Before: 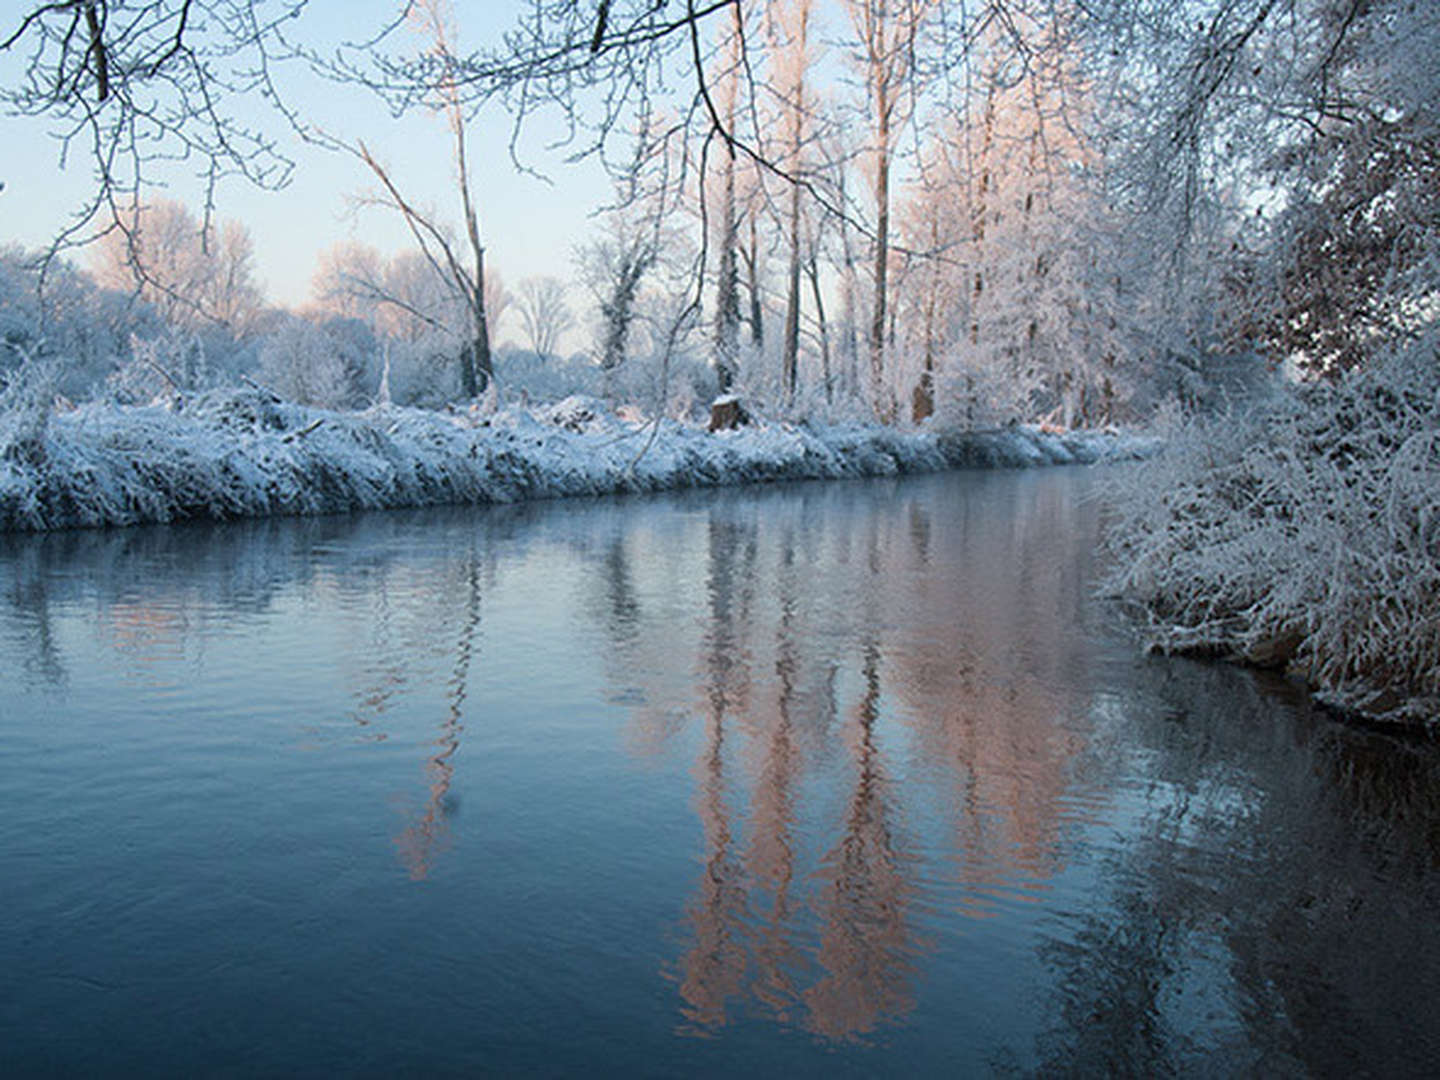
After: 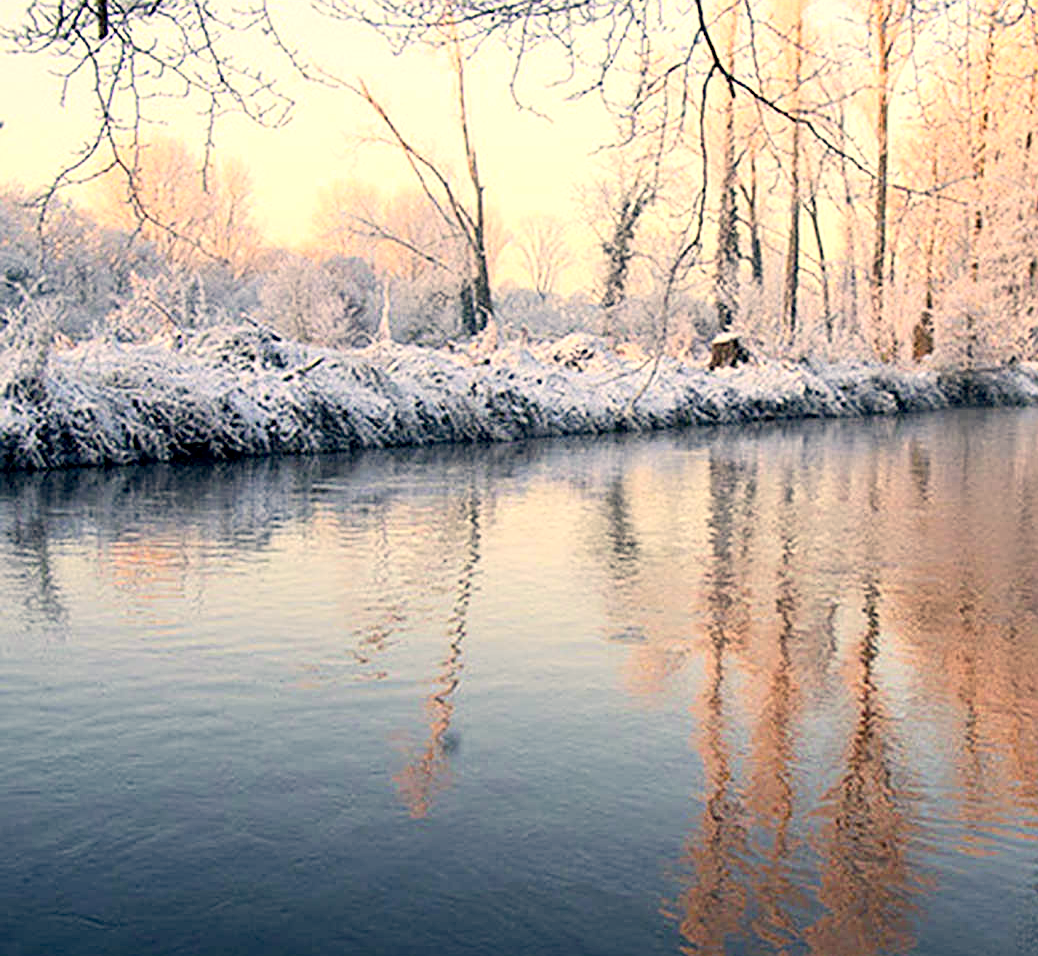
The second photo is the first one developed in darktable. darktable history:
exposure: black level correction 0.009, compensate exposure bias true, compensate highlight preservation false
tone equalizer: -8 EV -0.422 EV, -7 EV -0.396 EV, -6 EV -0.301 EV, -5 EV -0.205 EV, -3 EV 0.211 EV, -2 EV 0.331 EV, -1 EV 0.371 EV, +0 EV 0.434 EV, mask exposure compensation -0.505 EV
local contrast: highlights 106%, shadows 102%, detail 120%, midtone range 0.2
crop: top 5.751%, right 27.885%, bottom 5.72%
contrast brightness saturation: contrast 0.197, brightness 0.169, saturation 0.229
sharpen: on, module defaults
color correction: highlights a* 14.99, highlights b* 31.08
